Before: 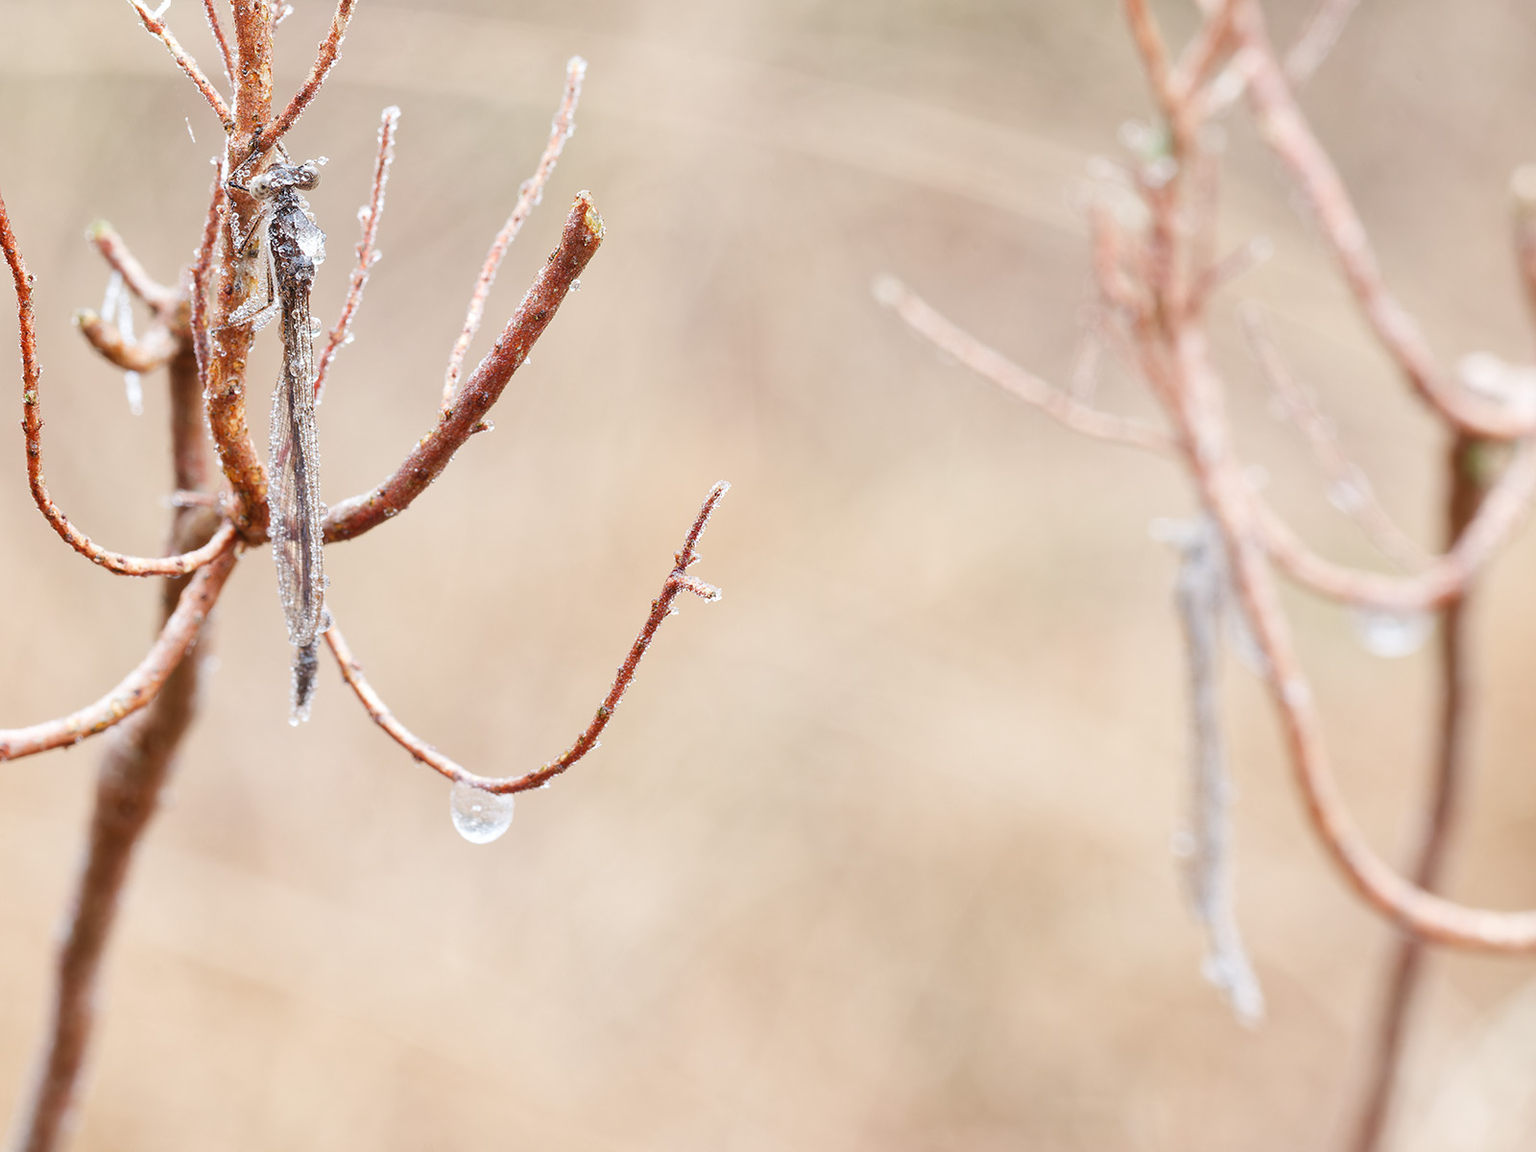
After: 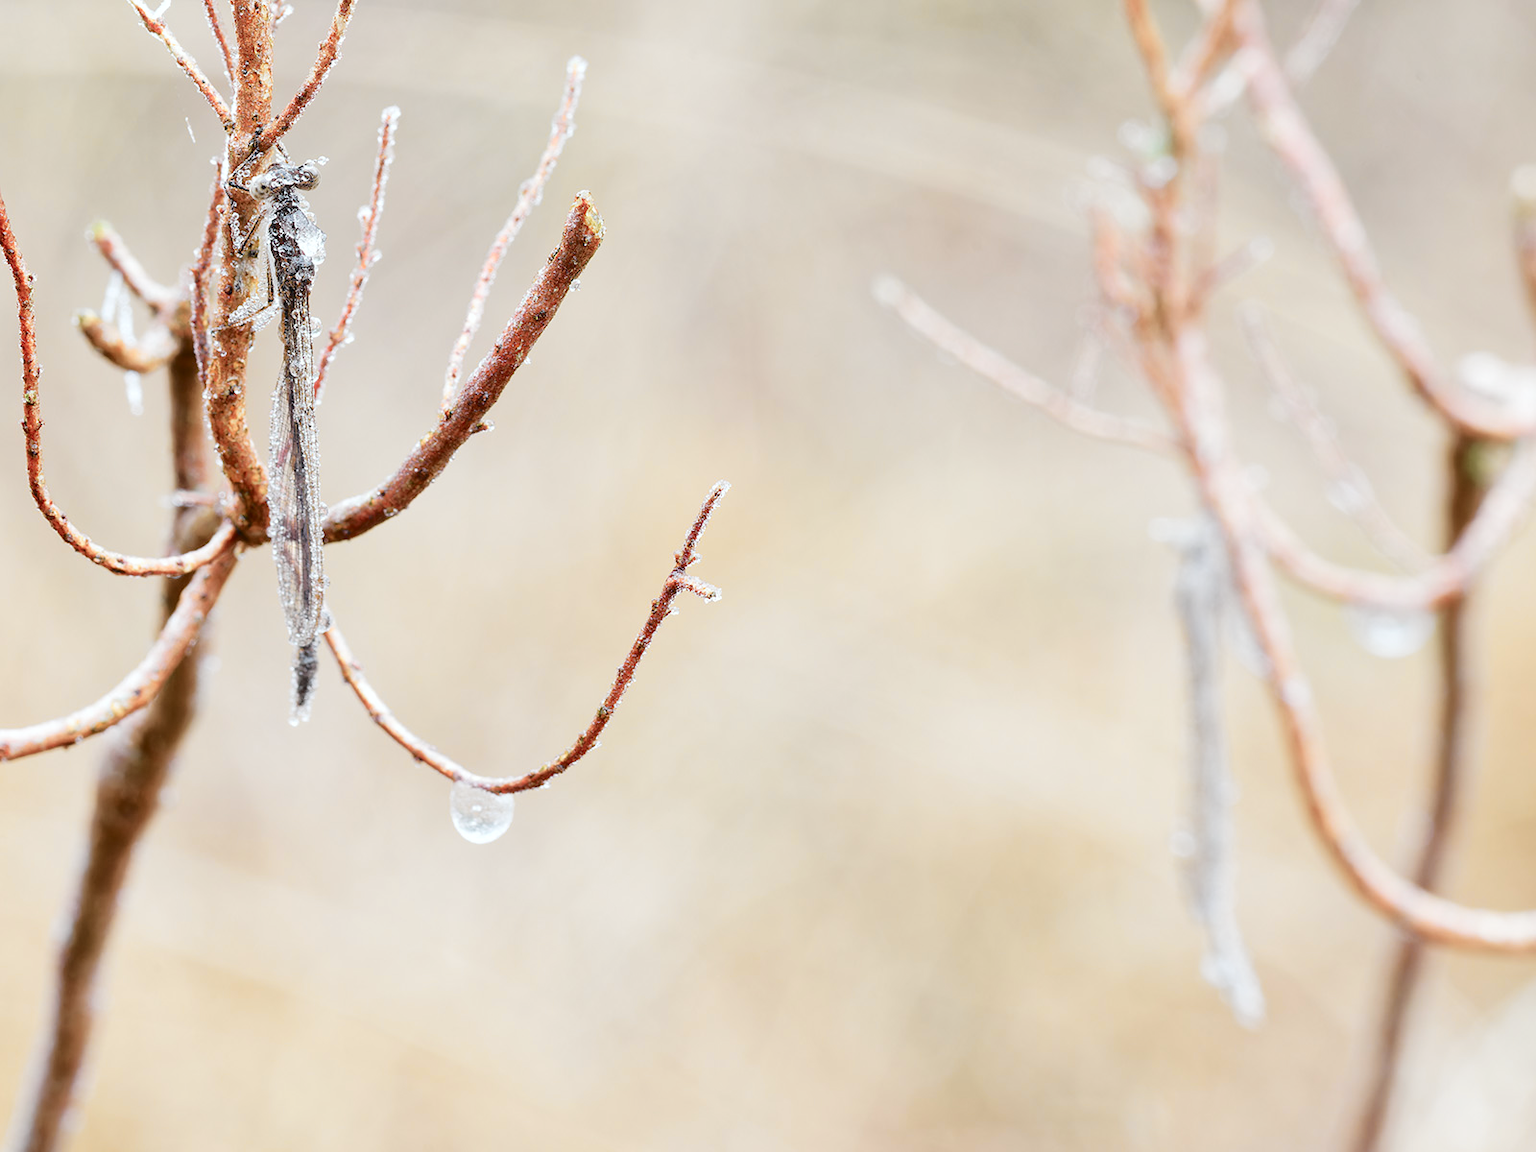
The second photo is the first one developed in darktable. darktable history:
tone curve: curves: ch0 [(0, 0) (0.081, 0.044) (0.185, 0.13) (0.283, 0.238) (0.416, 0.449) (0.495, 0.524) (0.686, 0.743) (0.826, 0.865) (0.978, 0.988)]; ch1 [(0, 0) (0.147, 0.166) (0.321, 0.362) (0.371, 0.402) (0.423, 0.442) (0.479, 0.472) (0.505, 0.497) (0.521, 0.506) (0.551, 0.537) (0.586, 0.574) (0.625, 0.618) (0.68, 0.681) (1, 1)]; ch2 [(0, 0) (0.346, 0.362) (0.404, 0.427) (0.502, 0.495) (0.531, 0.513) (0.547, 0.533) (0.582, 0.596) (0.629, 0.631) (0.717, 0.678) (1, 1)], color space Lab, independent channels, preserve colors none
